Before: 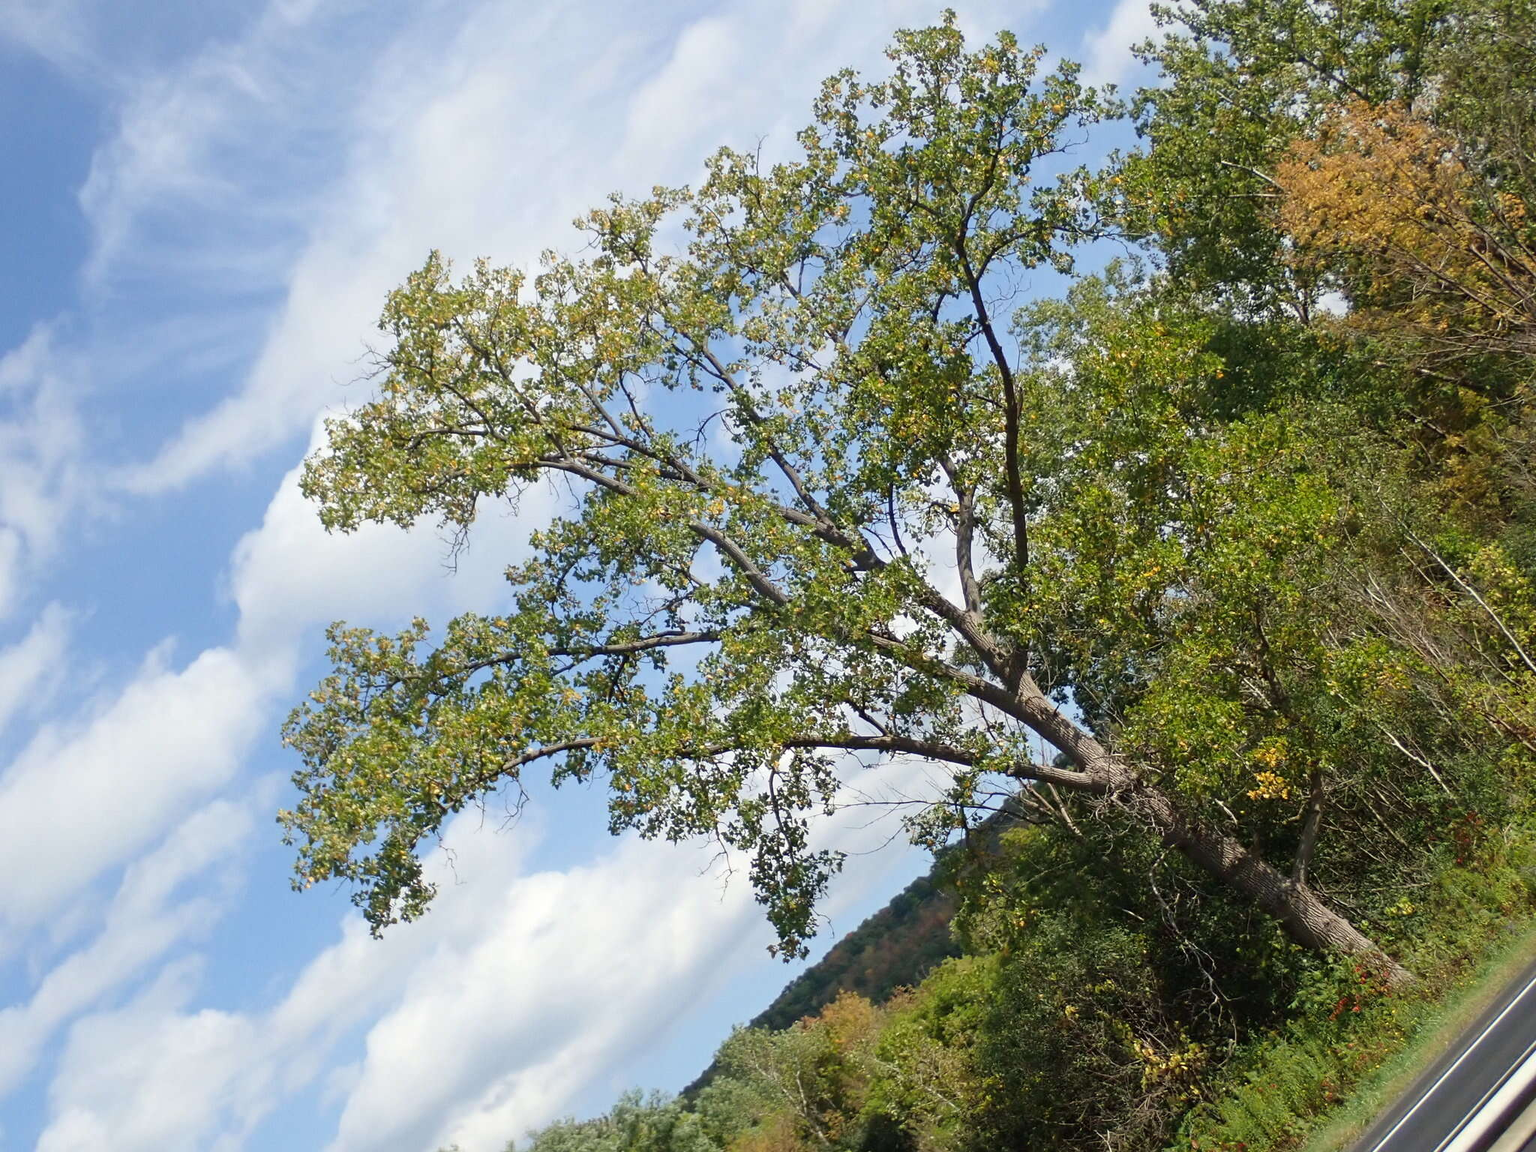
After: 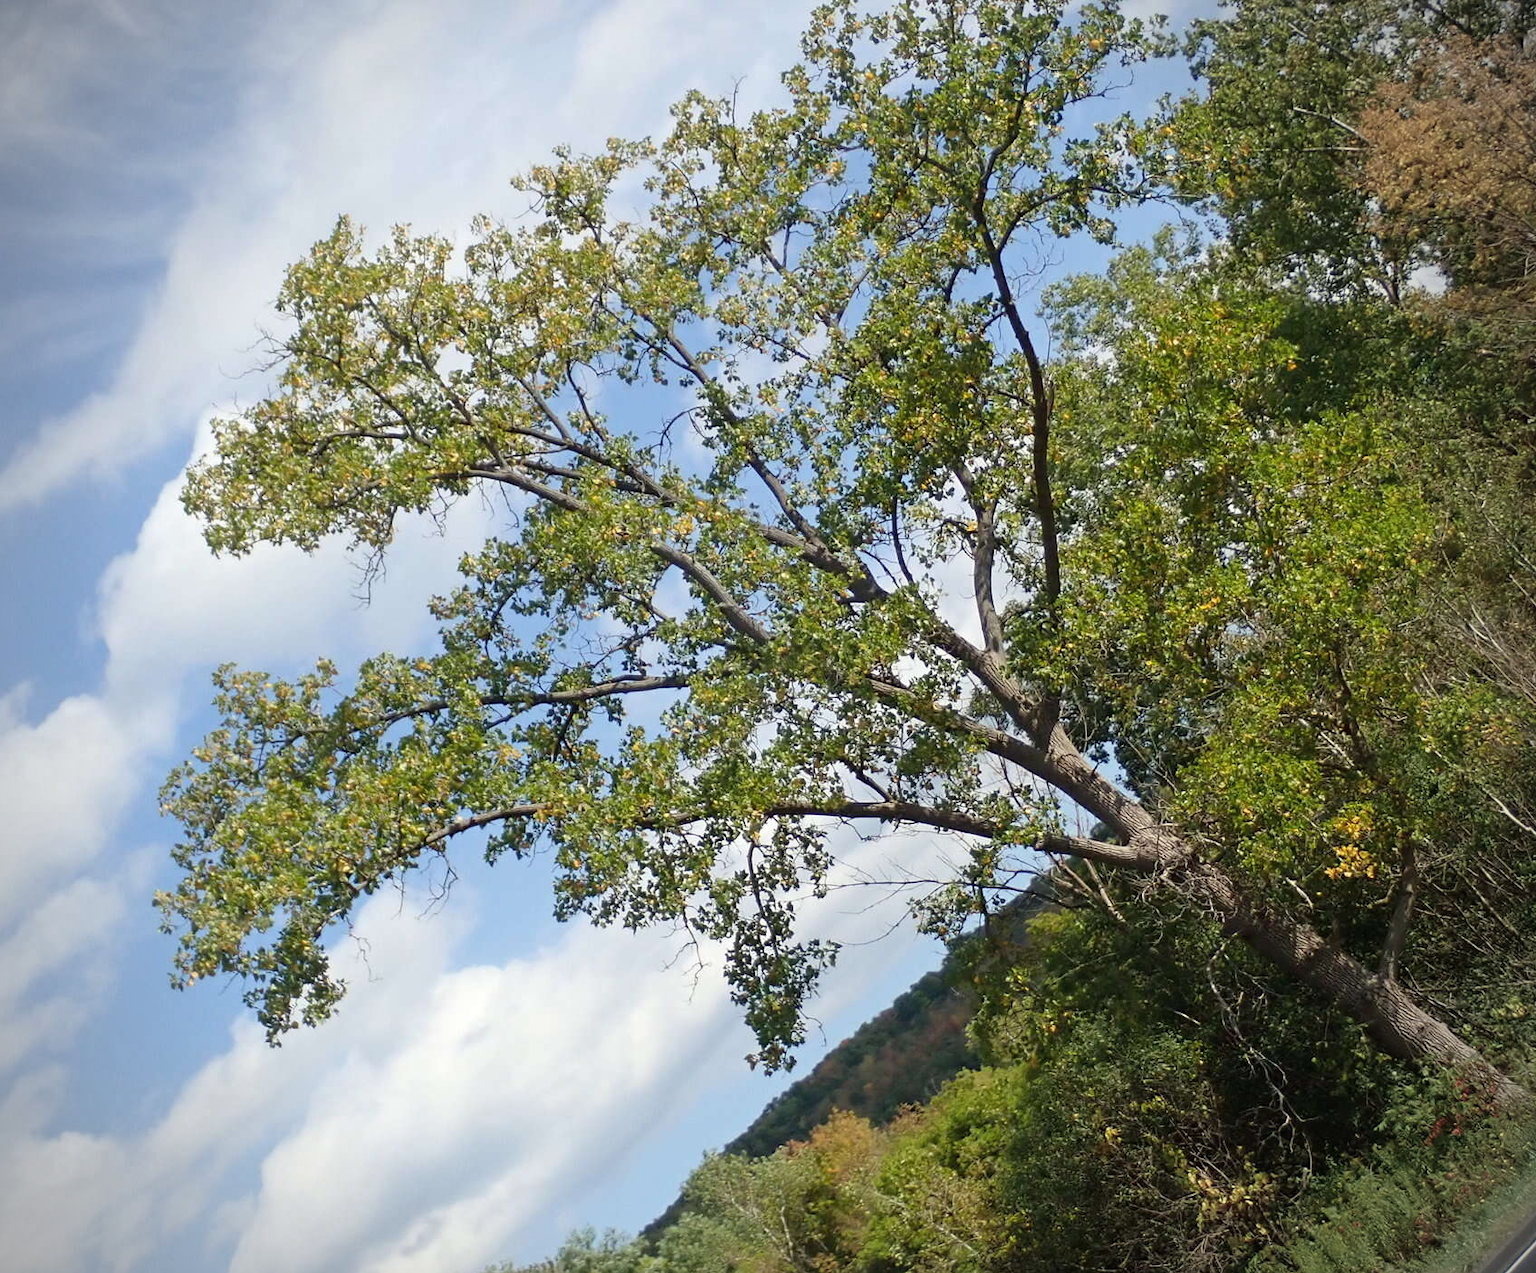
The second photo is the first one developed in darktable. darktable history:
vignetting: on, module defaults
crop: left 9.807%, top 6.259%, right 7.334%, bottom 2.177%
